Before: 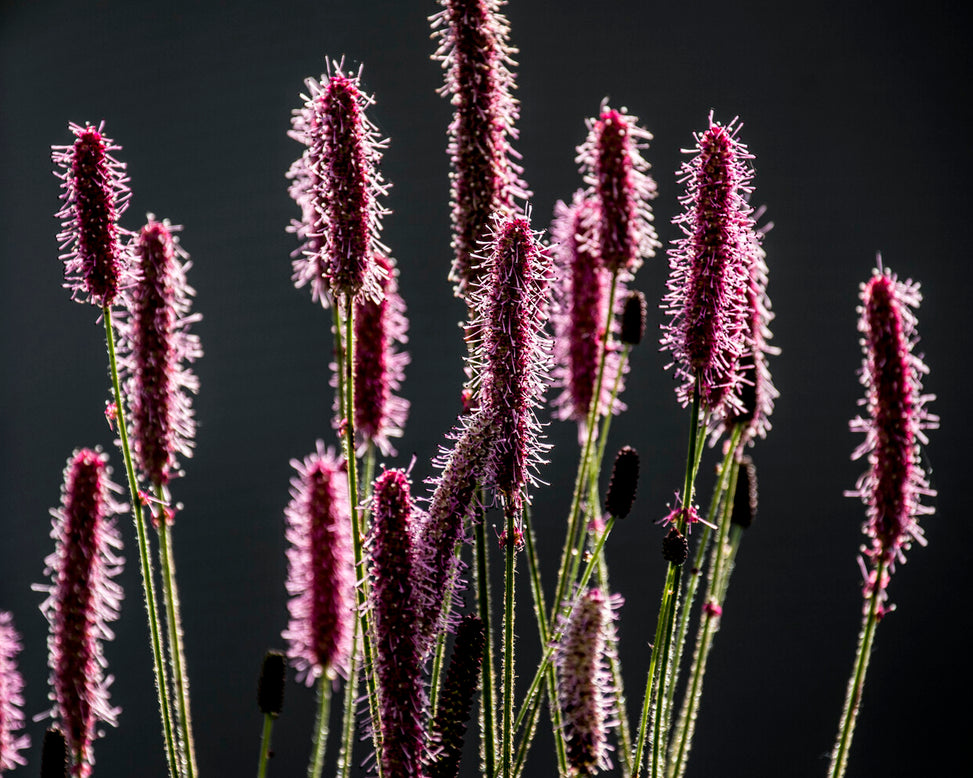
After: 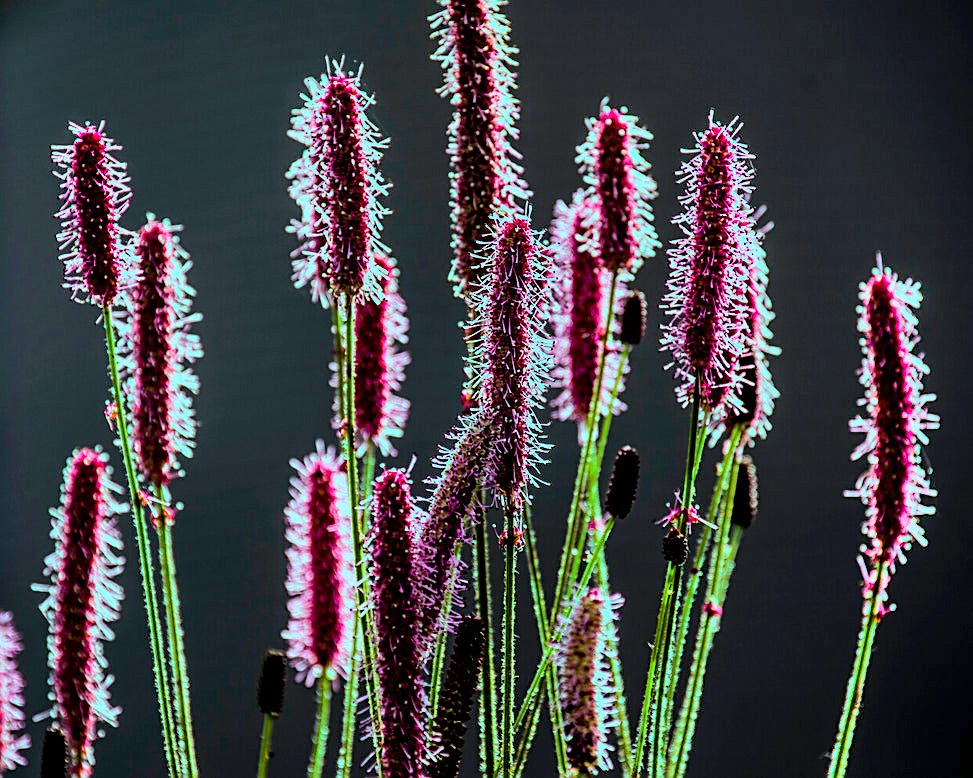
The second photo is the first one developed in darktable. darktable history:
color balance rgb: highlights gain › chroma 7.536%, highlights gain › hue 186.54°, linear chroma grading › global chroma 9.729%, perceptual saturation grading › global saturation 33.792%, perceptual brilliance grading › mid-tones 9.401%, perceptual brilliance grading › shadows 14.467%, global vibrance 6.054%
sharpen: on, module defaults
shadows and highlights: highlights 69.62, soften with gaussian
